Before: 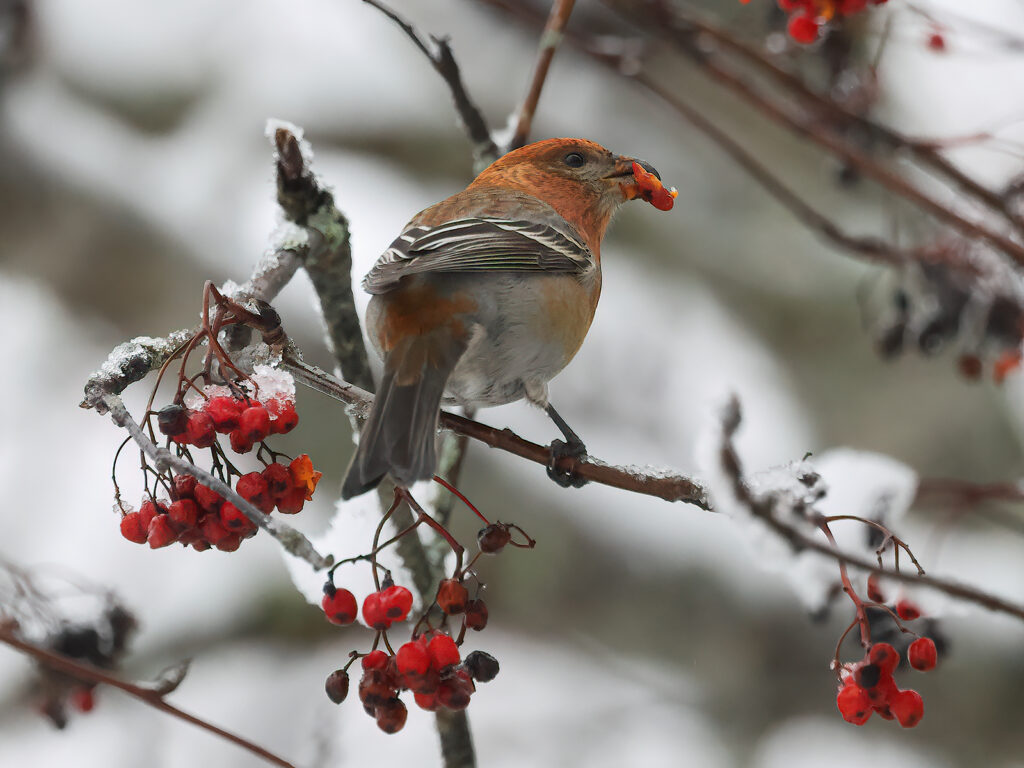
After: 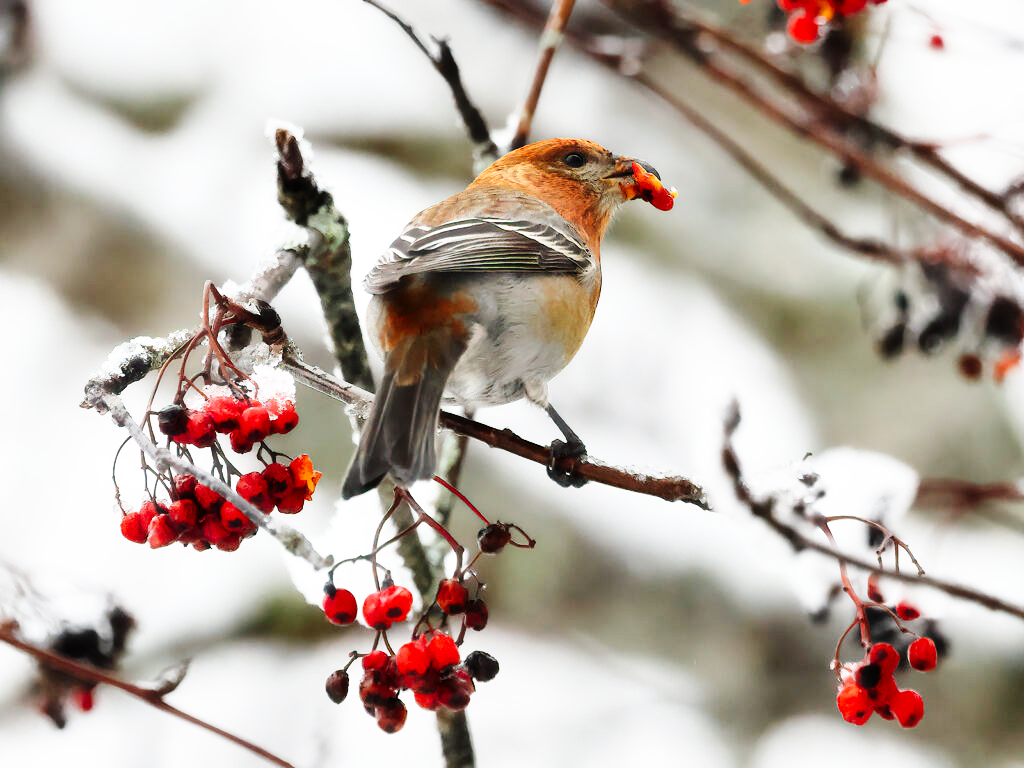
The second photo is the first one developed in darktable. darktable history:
contrast equalizer: y [[0.514, 0.573, 0.581, 0.508, 0.5, 0.5], [0.5 ×6], [0.5 ×6], [0 ×6], [0 ×6]], mix 0.79
exposure: black level correction 0.001, exposure 0.014 EV, compensate highlight preservation false
haze removal: strength -0.09, distance 0.358, compatibility mode true, adaptive false
base curve: curves: ch0 [(0, 0) (0, 0) (0.002, 0.001) (0.008, 0.003) (0.019, 0.011) (0.037, 0.037) (0.064, 0.11) (0.102, 0.232) (0.152, 0.379) (0.216, 0.524) (0.296, 0.665) (0.394, 0.789) (0.512, 0.881) (0.651, 0.945) (0.813, 0.986) (1, 1)], preserve colors none
